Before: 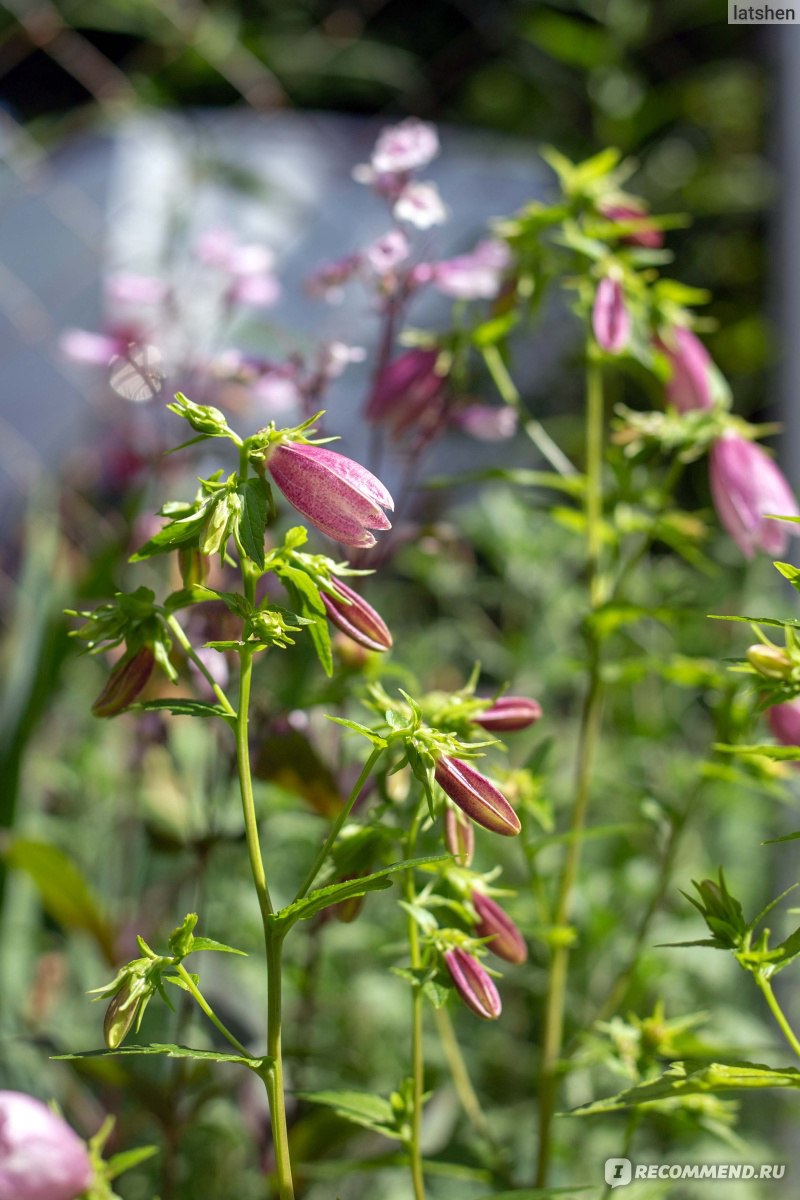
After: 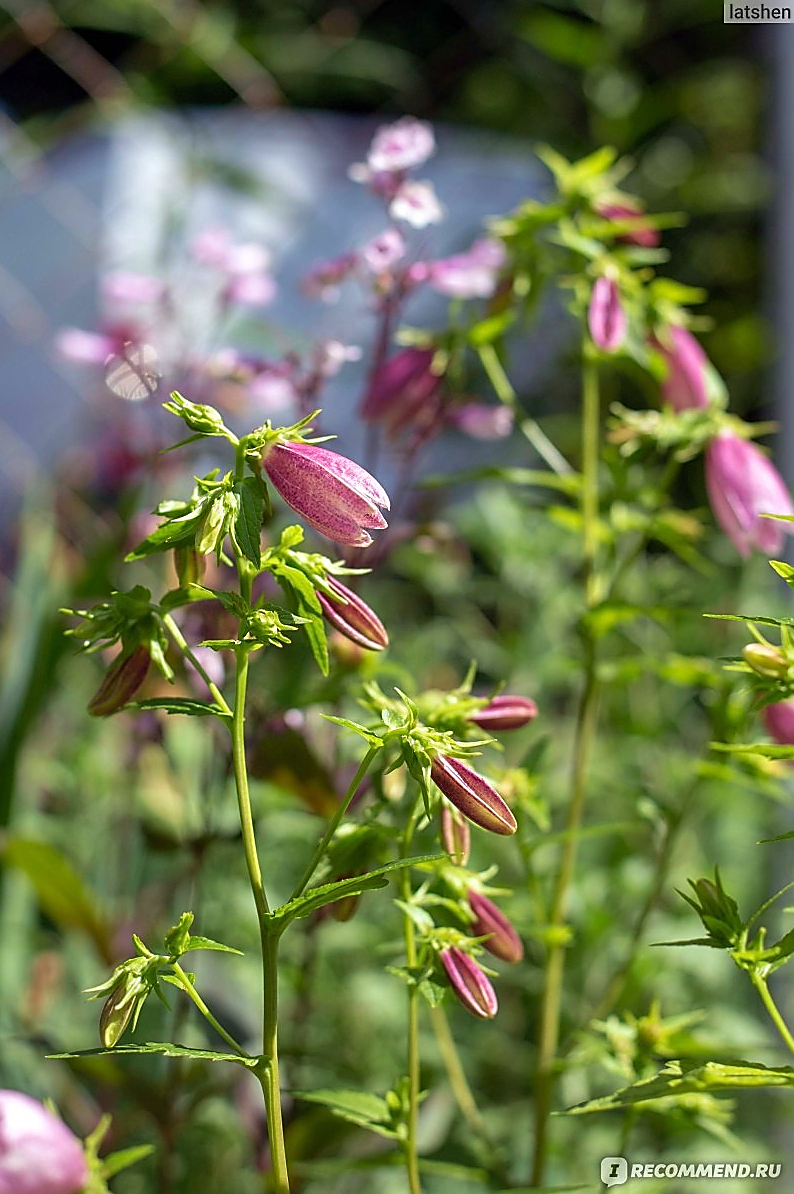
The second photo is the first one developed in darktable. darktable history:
sharpen: radius 1.355, amount 1.239, threshold 0.73
velvia: on, module defaults
crop and rotate: left 0.653%, top 0.161%, bottom 0.334%
